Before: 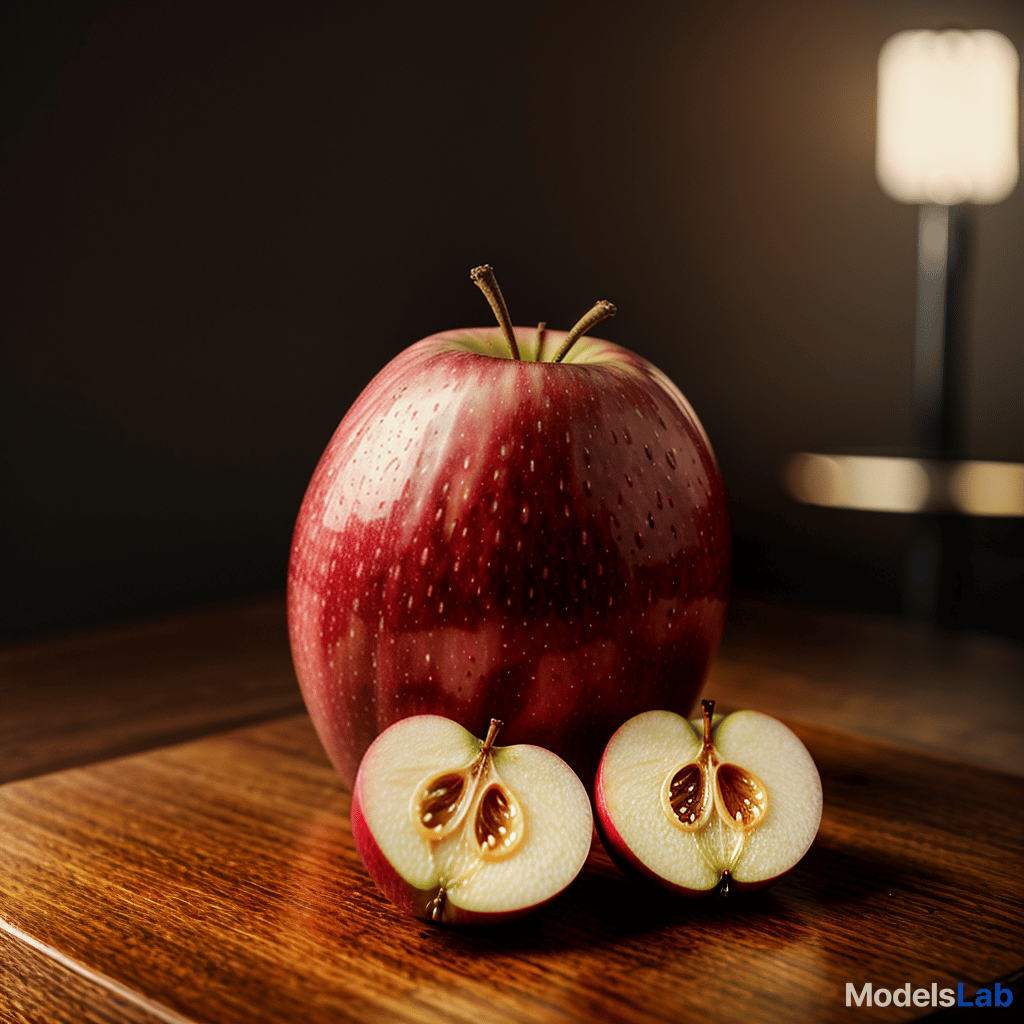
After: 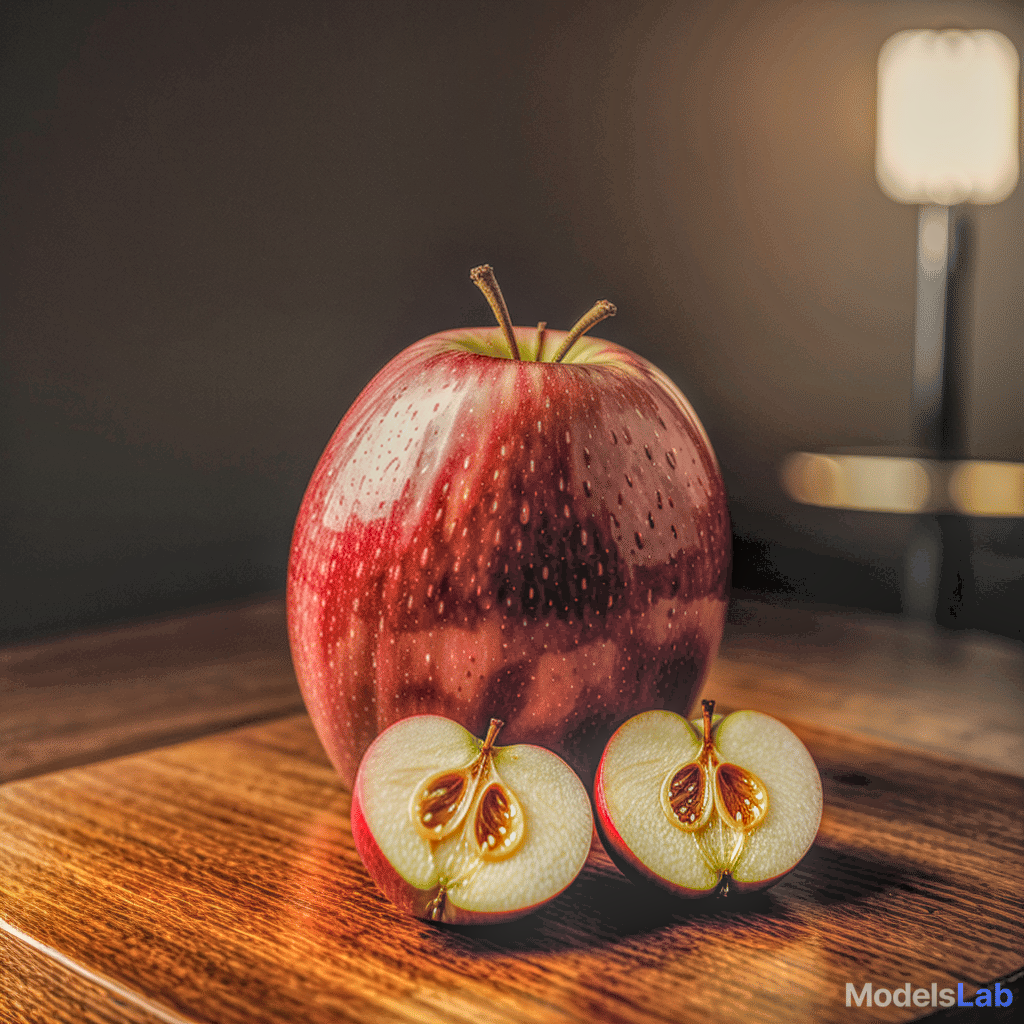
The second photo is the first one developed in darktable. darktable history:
contrast brightness saturation: brightness 0.285
color balance rgb: perceptual saturation grading › global saturation -1.607%, perceptual saturation grading › highlights -7.988%, perceptual saturation grading › mid-tones 7.388%, perceptual saturation grading › shadows 3.361%, perceptual brilliance grading › global brilliance 10.631%
local contrast: highlights 20%, shadows 26%, detail 201%, midtone range 0.2
